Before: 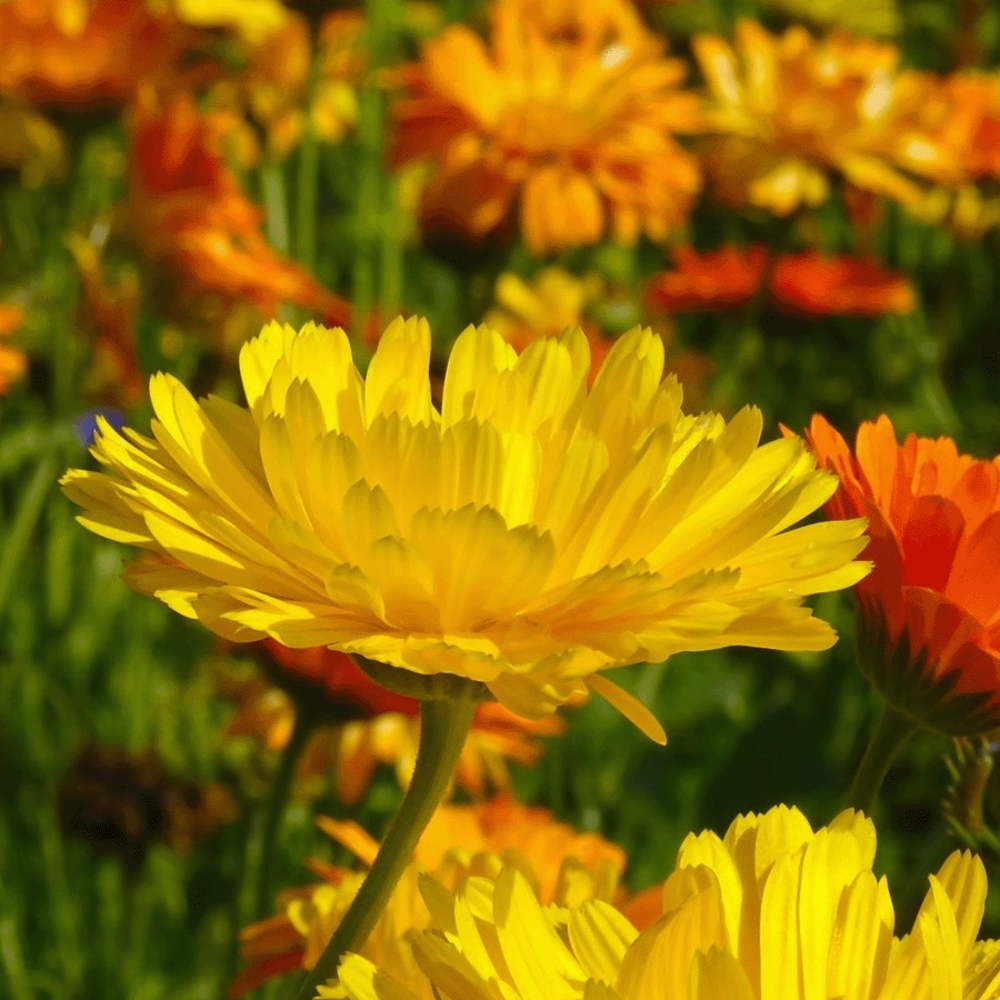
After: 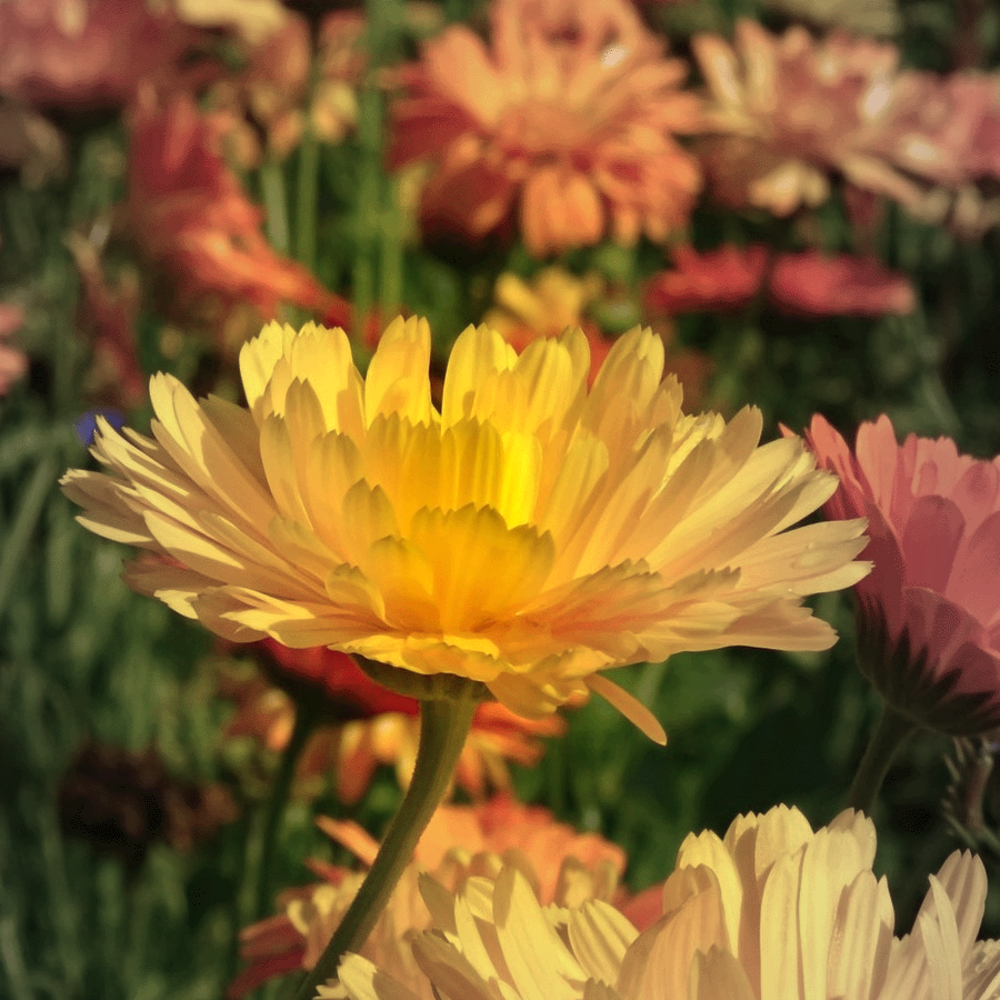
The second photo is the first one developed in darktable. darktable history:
vignetting: fall-off start 18.21%, fall-off radius 137.95%, brightness -0.207, center (-0.078, 0.066), width/height ratio 0.62, shape 0.59
haze removal: compatibility mode true, adaptive false
tone equalizer: on, module defaults
white balance: red 1.066, blue 1.119
velvia: on, module defaults
